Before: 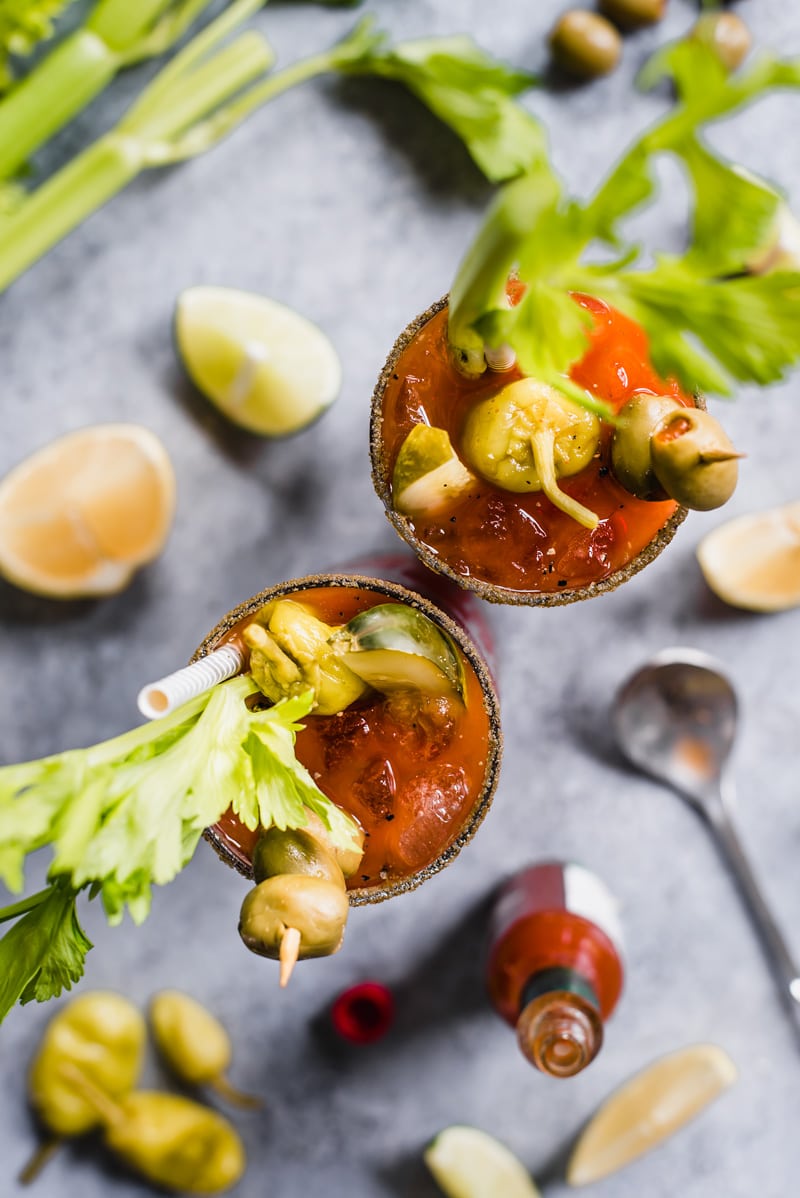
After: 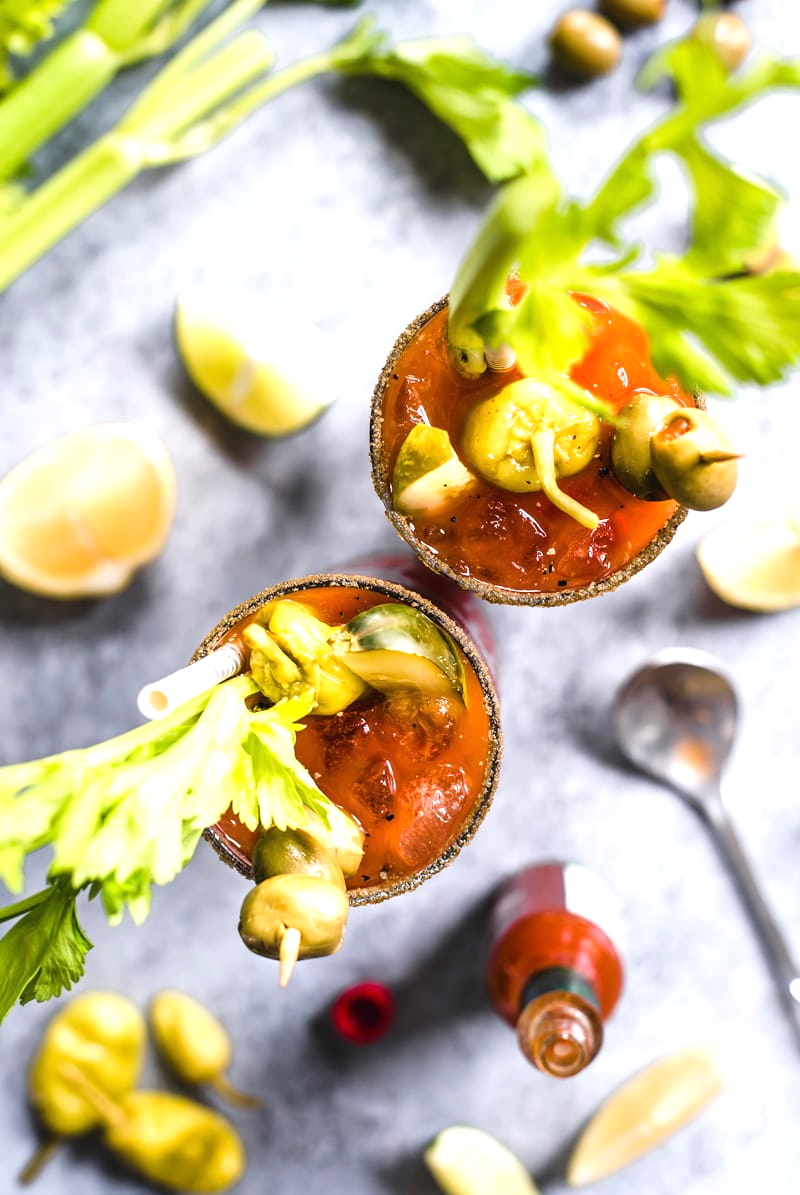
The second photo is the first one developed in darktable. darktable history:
crop: top 0.048%, bottom 0.143%
exposure: black level correction 0, exposure 0.701 EV, compensate highlight preservation false
